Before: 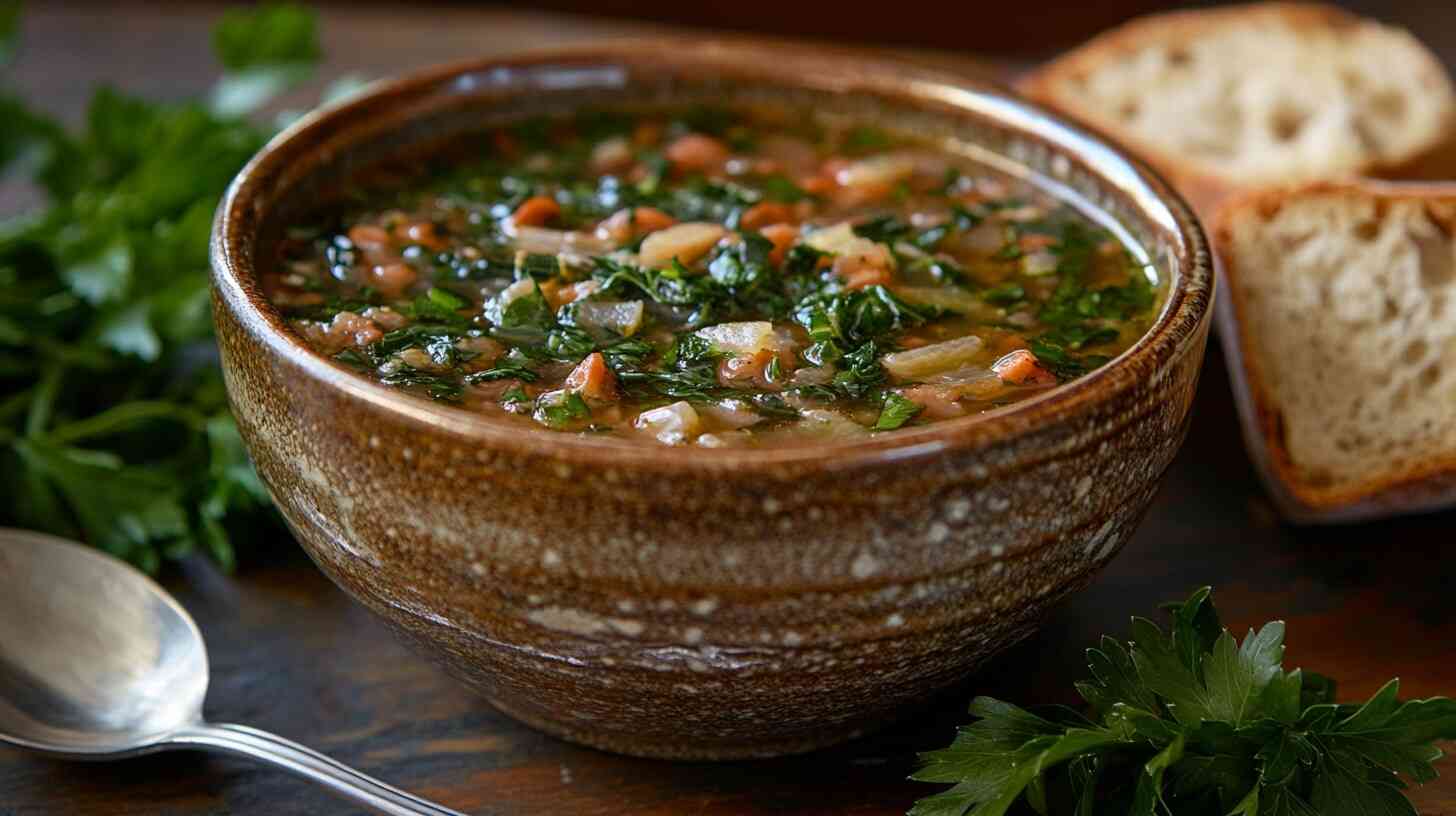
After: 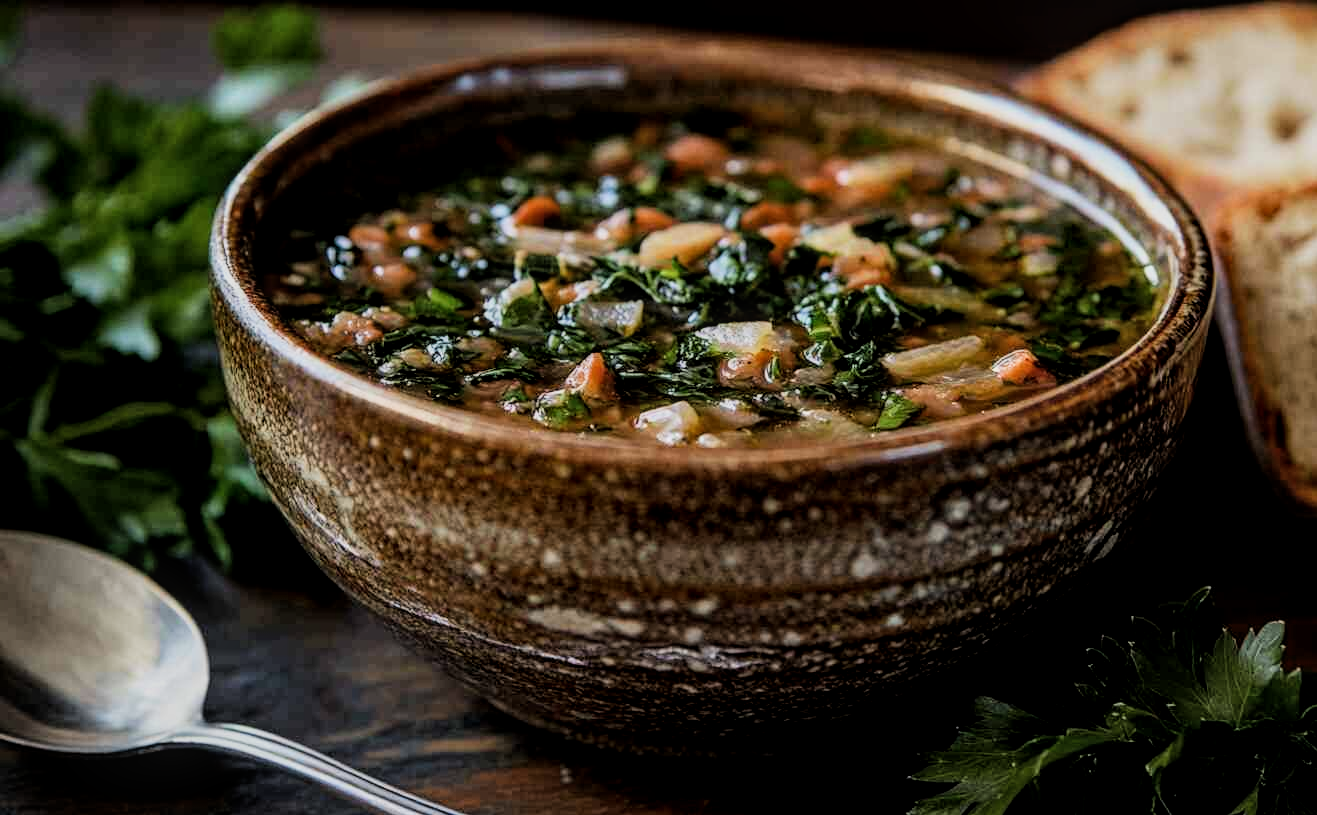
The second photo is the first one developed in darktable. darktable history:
filmic rgb: black relative exposure -5 EV, hardness 2.88, contrast 1.3, highlights saturation mix -30%
crop: right 9.509%, bottom 0.031%
local contrast: on, module defaults
